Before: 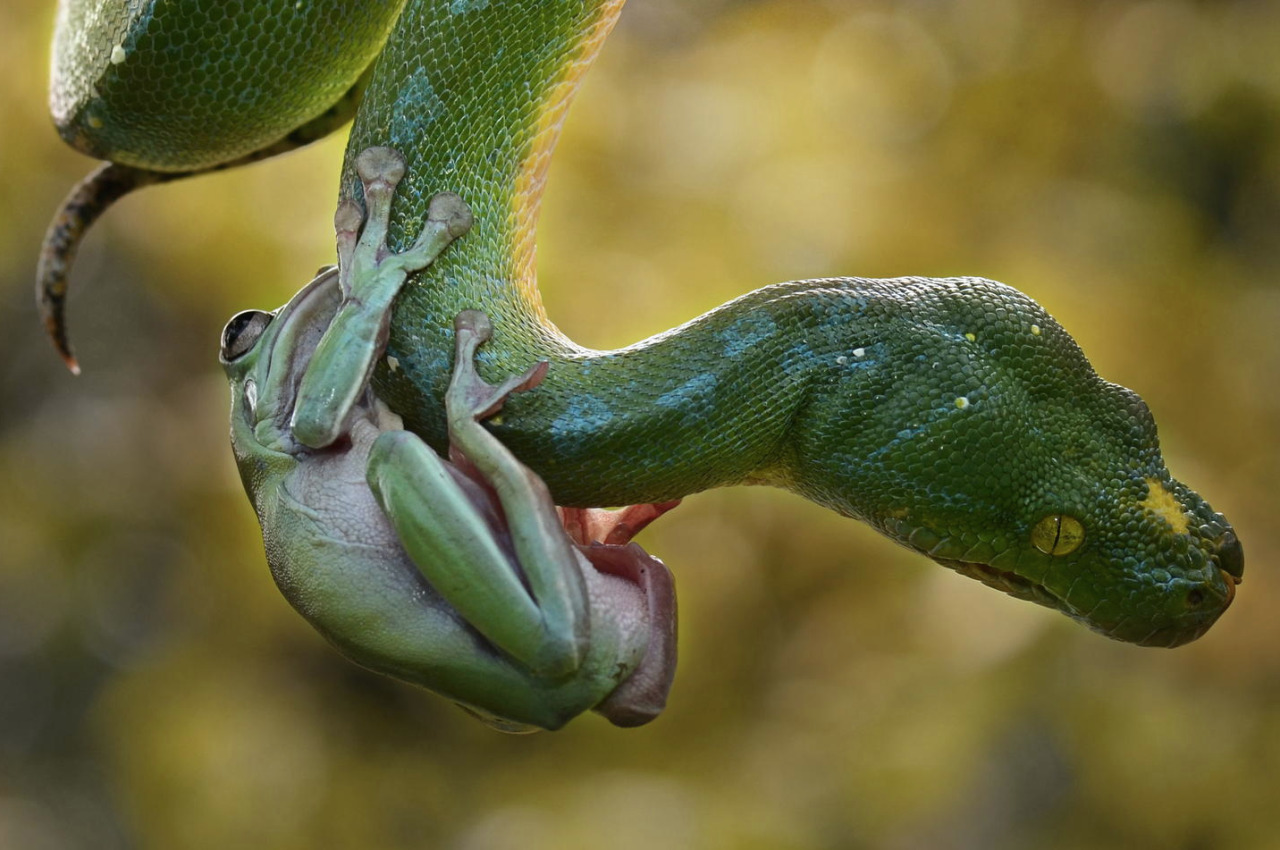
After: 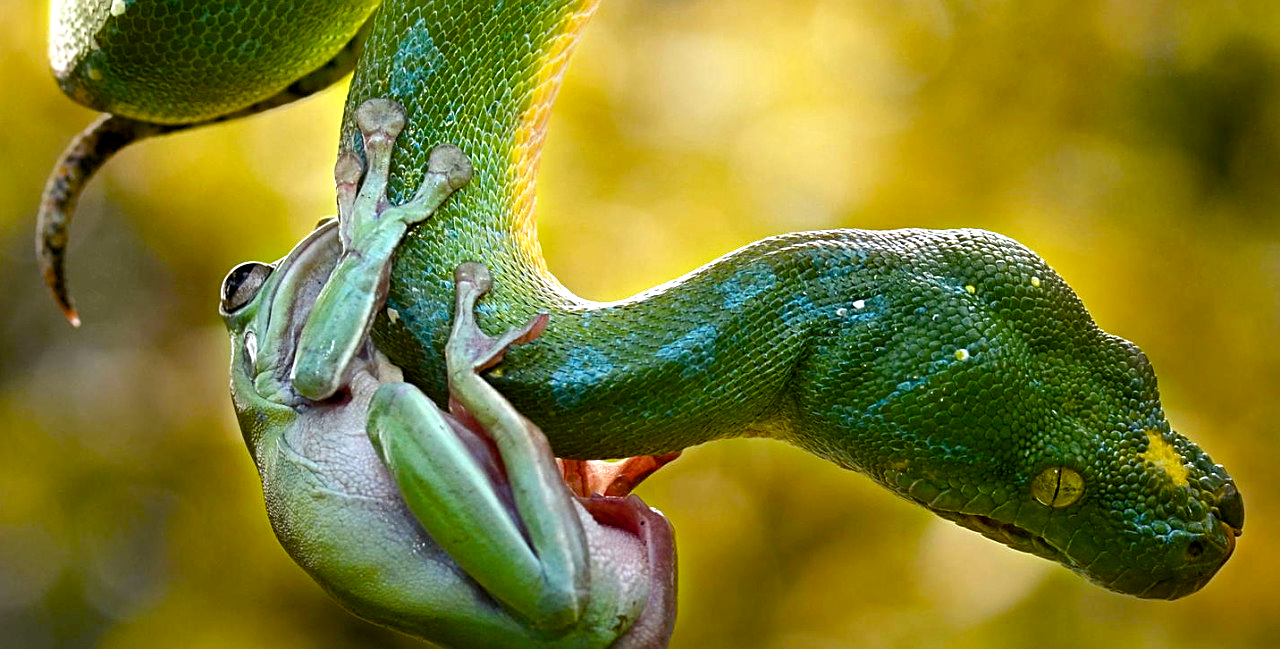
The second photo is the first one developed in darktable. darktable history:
crop: top 5.649%, bottom 17.884%
exposure: black level correction 0.005, exposure 0.415 EV, compensate highlight preservation false
sharpen: on, module defaults
color balance rgb: perceptual saturation grading › global saturation 34.684%, perceptual saturation grading › highlights -25.095%, perceptual saturation grading › shadows 49.553%, perceptual brilliance grading › highlights 8.657%, perceptual brilliance grading › mid-tones 4.359%, perceptual brilliance grading › shadows 1.21%
